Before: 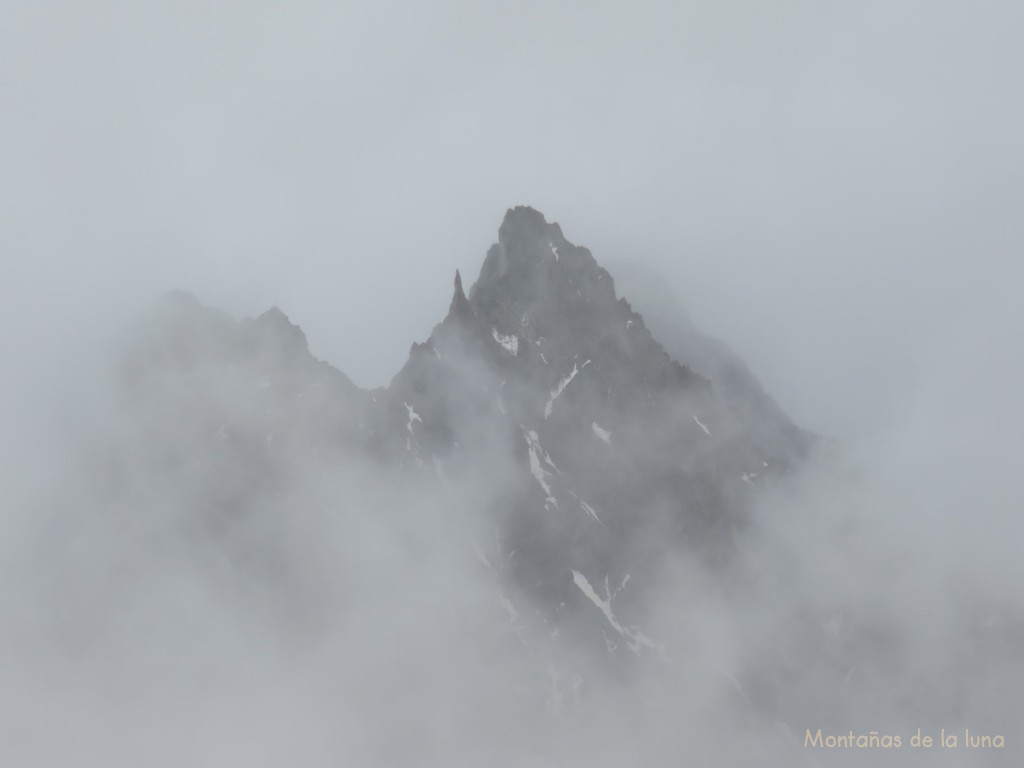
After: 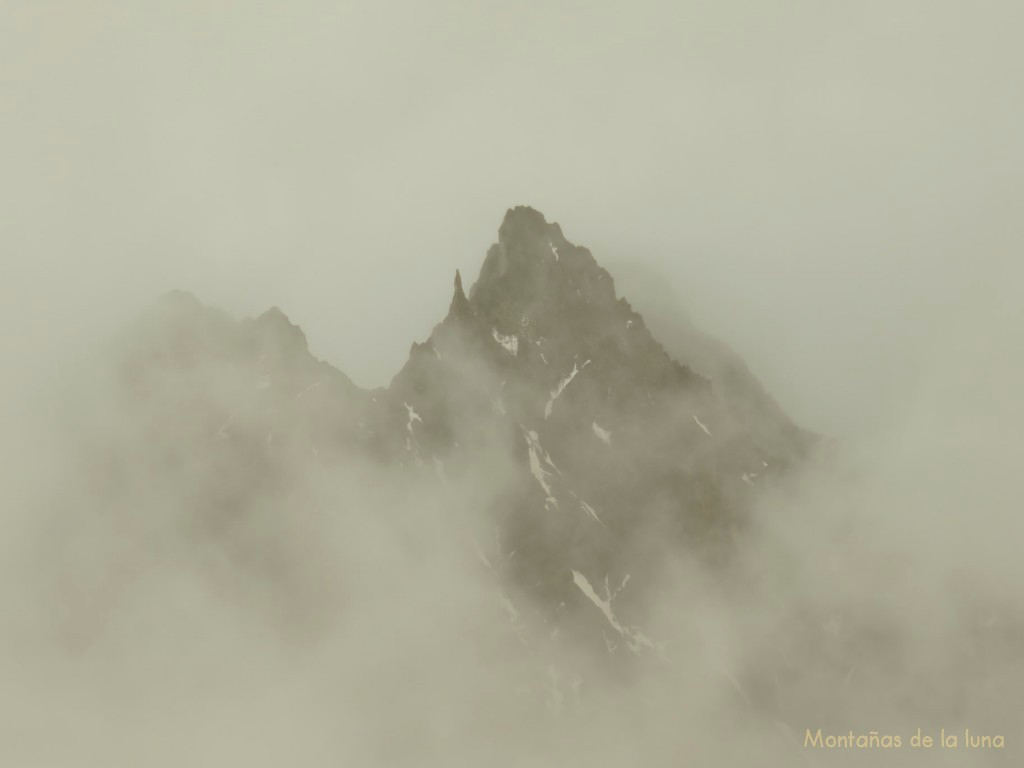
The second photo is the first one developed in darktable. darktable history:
velvia: strength 9.25%
color correction: highlights a* -1.43, highlights b* 10.12, shadows a* 0.395, shadows b* 19.35
